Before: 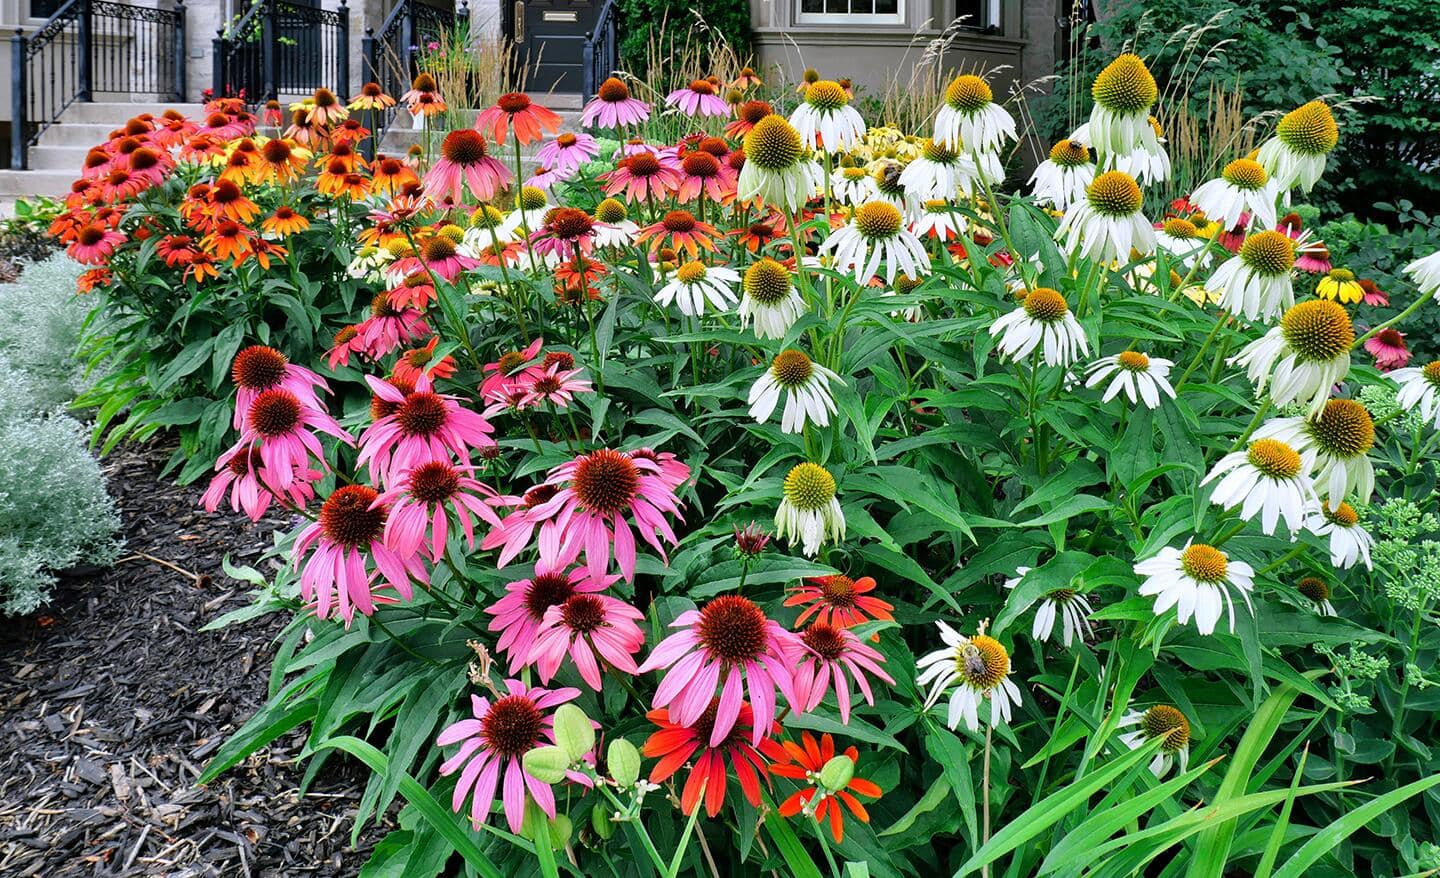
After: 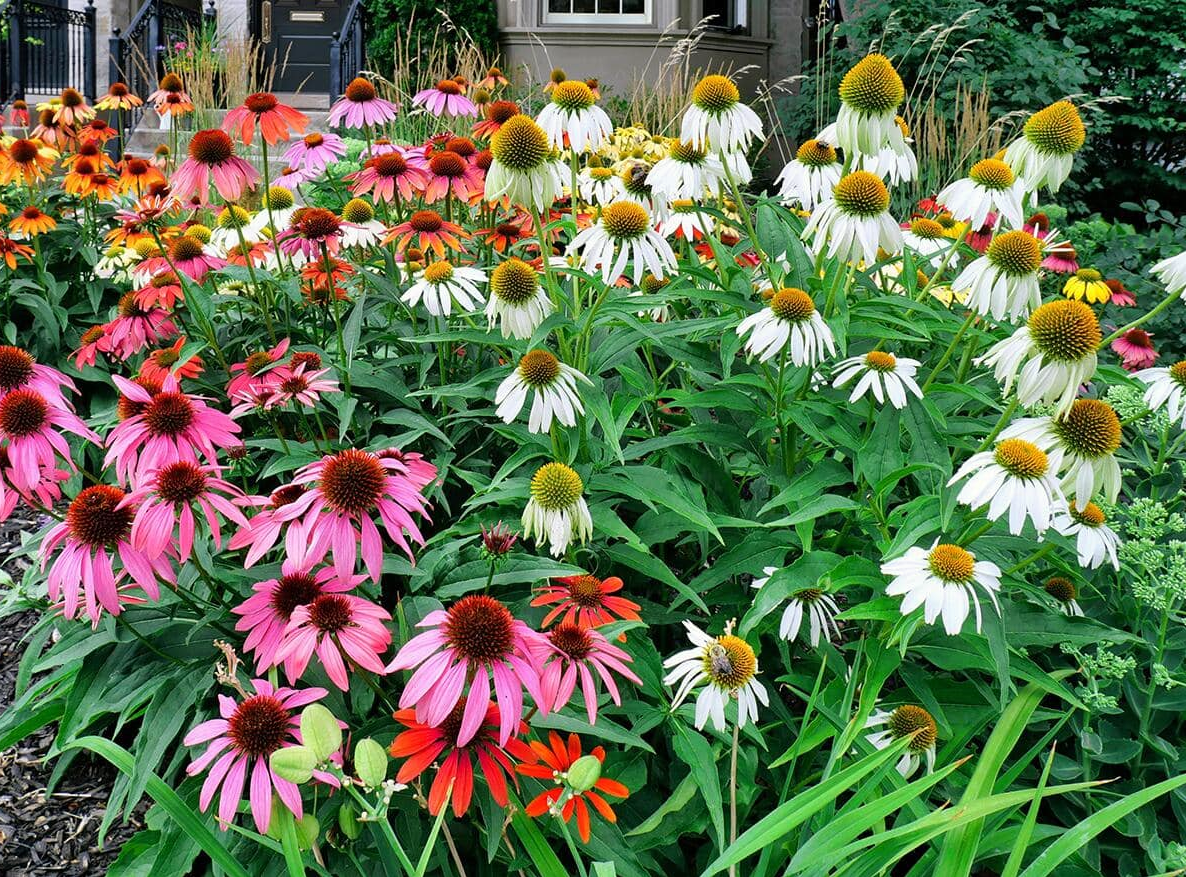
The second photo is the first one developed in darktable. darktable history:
white balance: red 1.009, blue 0.985
crop: left 17.582%, bottom 0.031%
